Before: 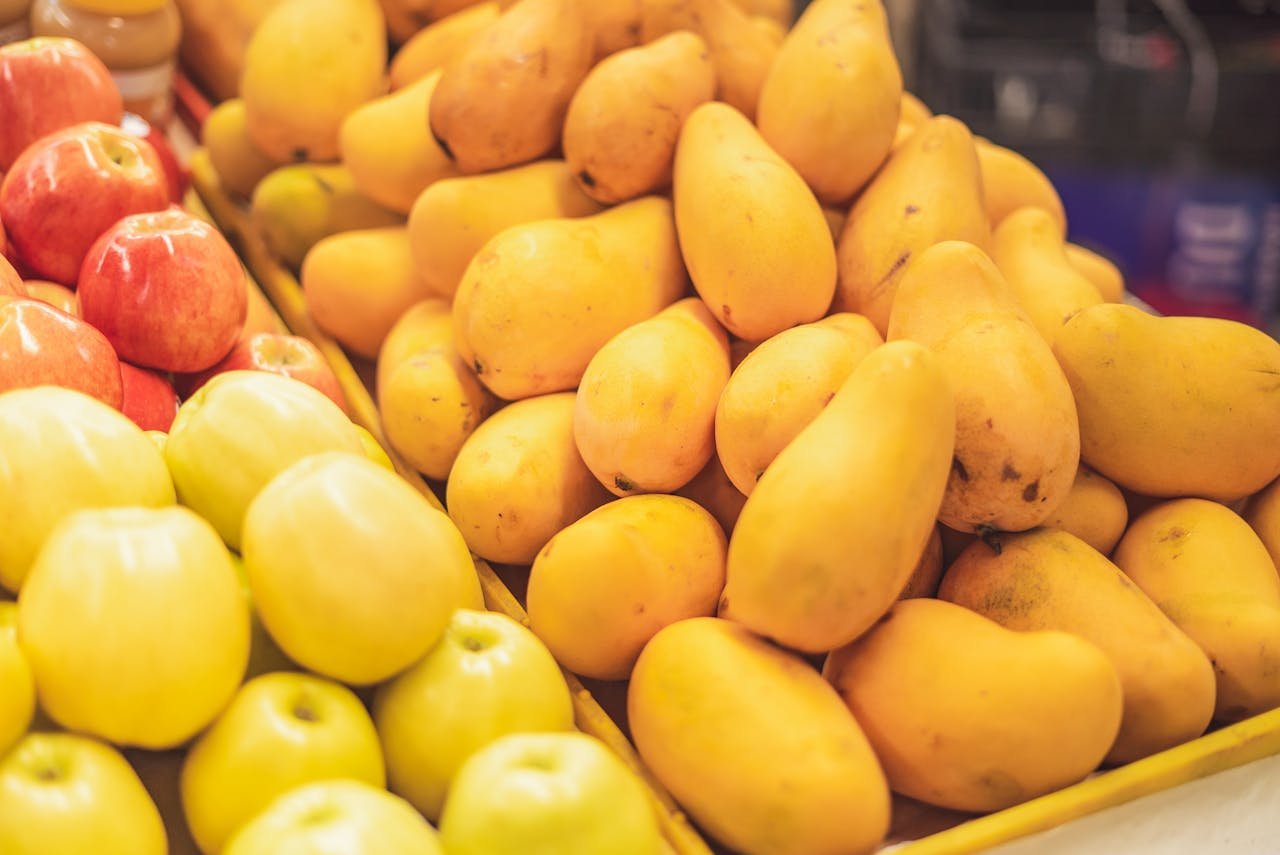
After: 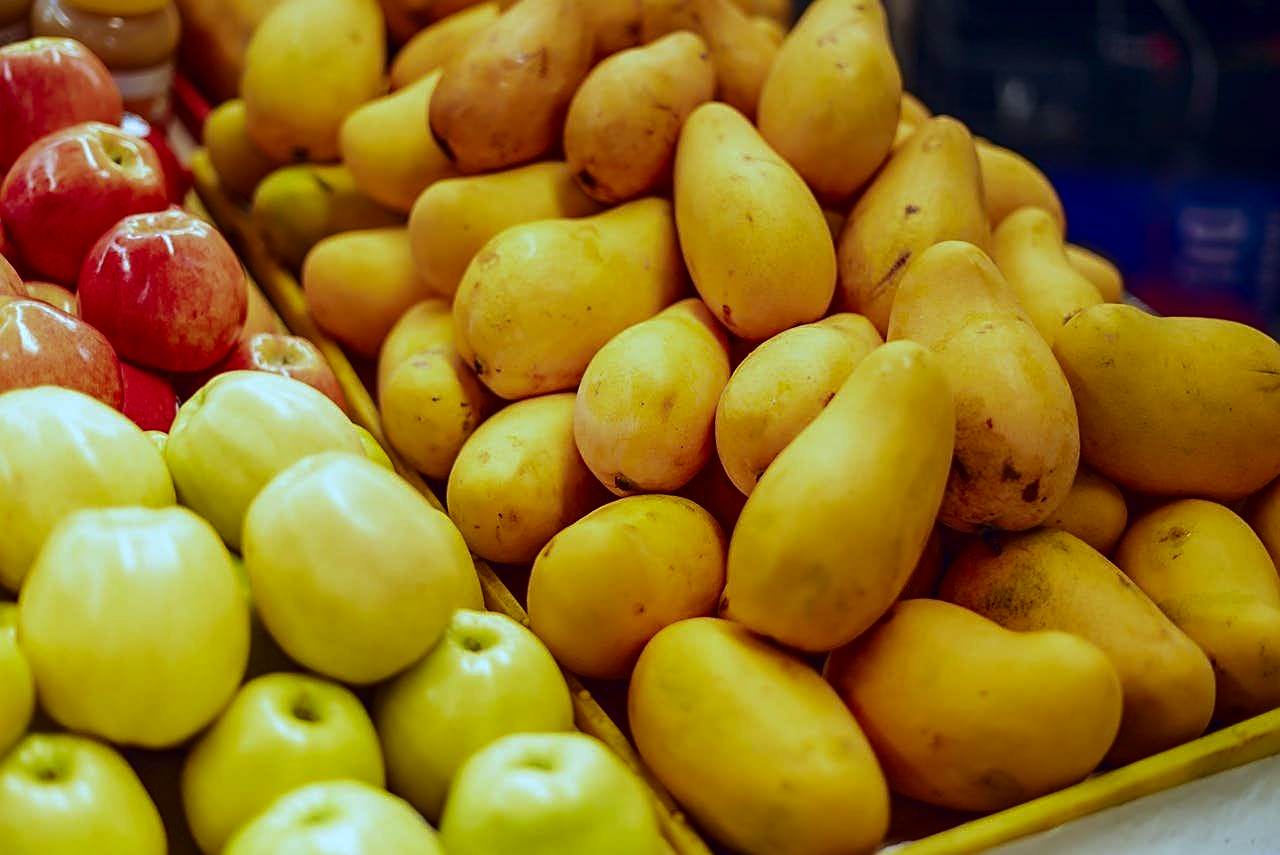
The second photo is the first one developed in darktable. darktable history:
color correction: highlights a* 0.287, highlights b* 2.72, shadows a* -0.922, shadows b* -4.08
sharpen: on, module defaults
color calibration: x 0.397, y 0.386, temperature 3686.6 K
contrast brightness saturation: contrast 0.092, brightness -0.576, saturation 0.17
